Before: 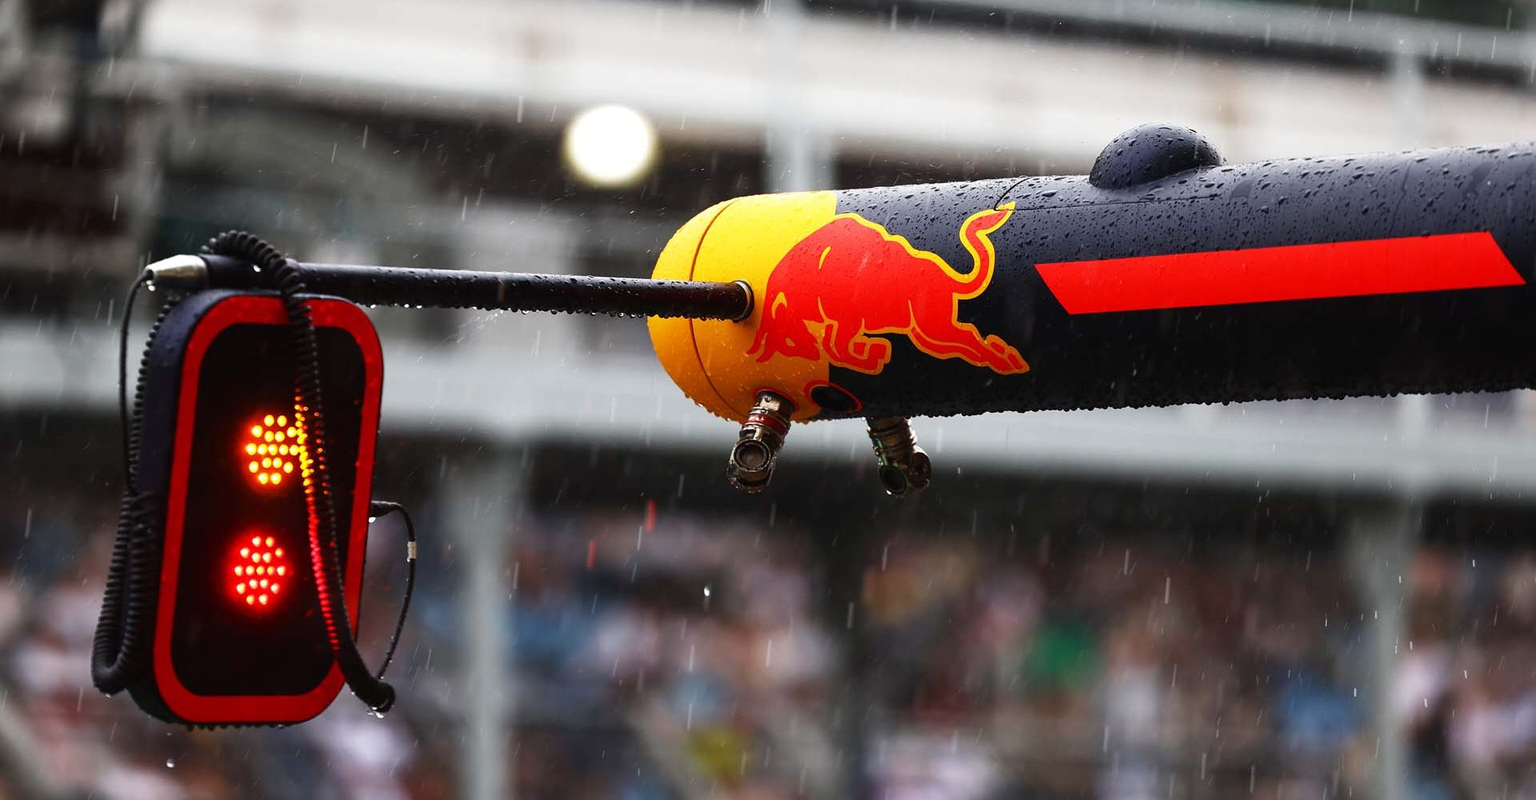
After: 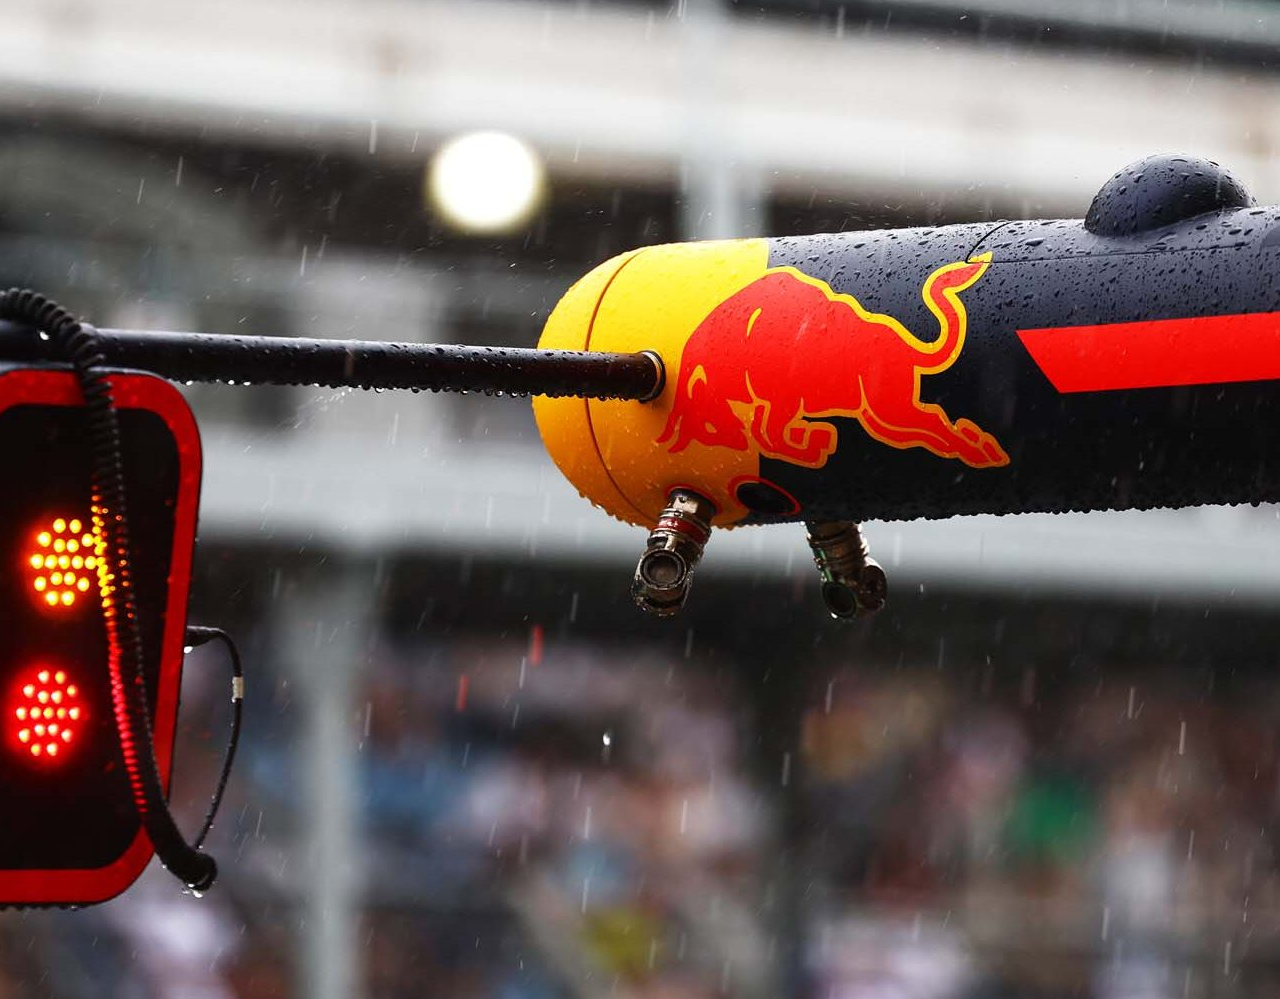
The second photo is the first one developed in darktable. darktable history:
crop and rotate: left 14.471%, right 18.861%
